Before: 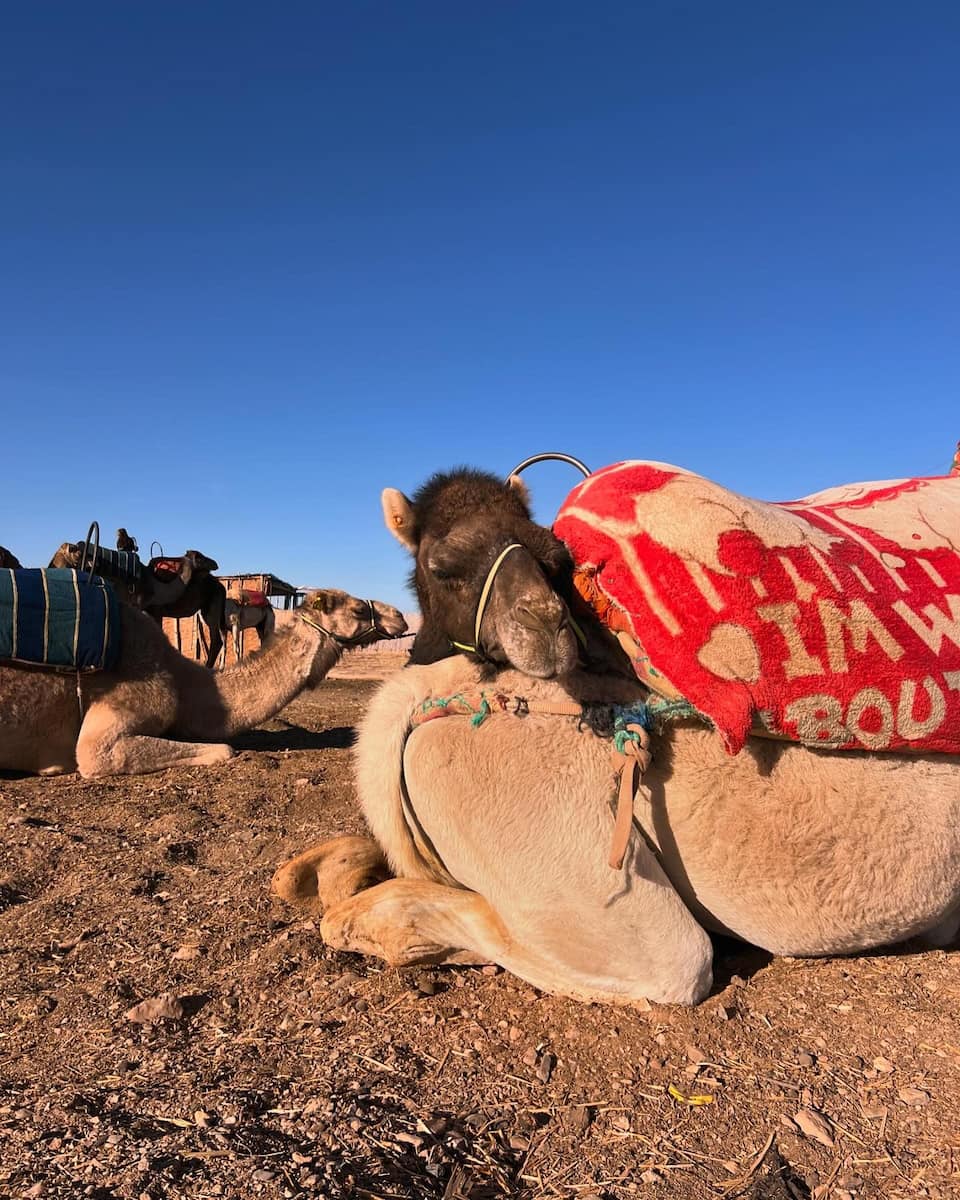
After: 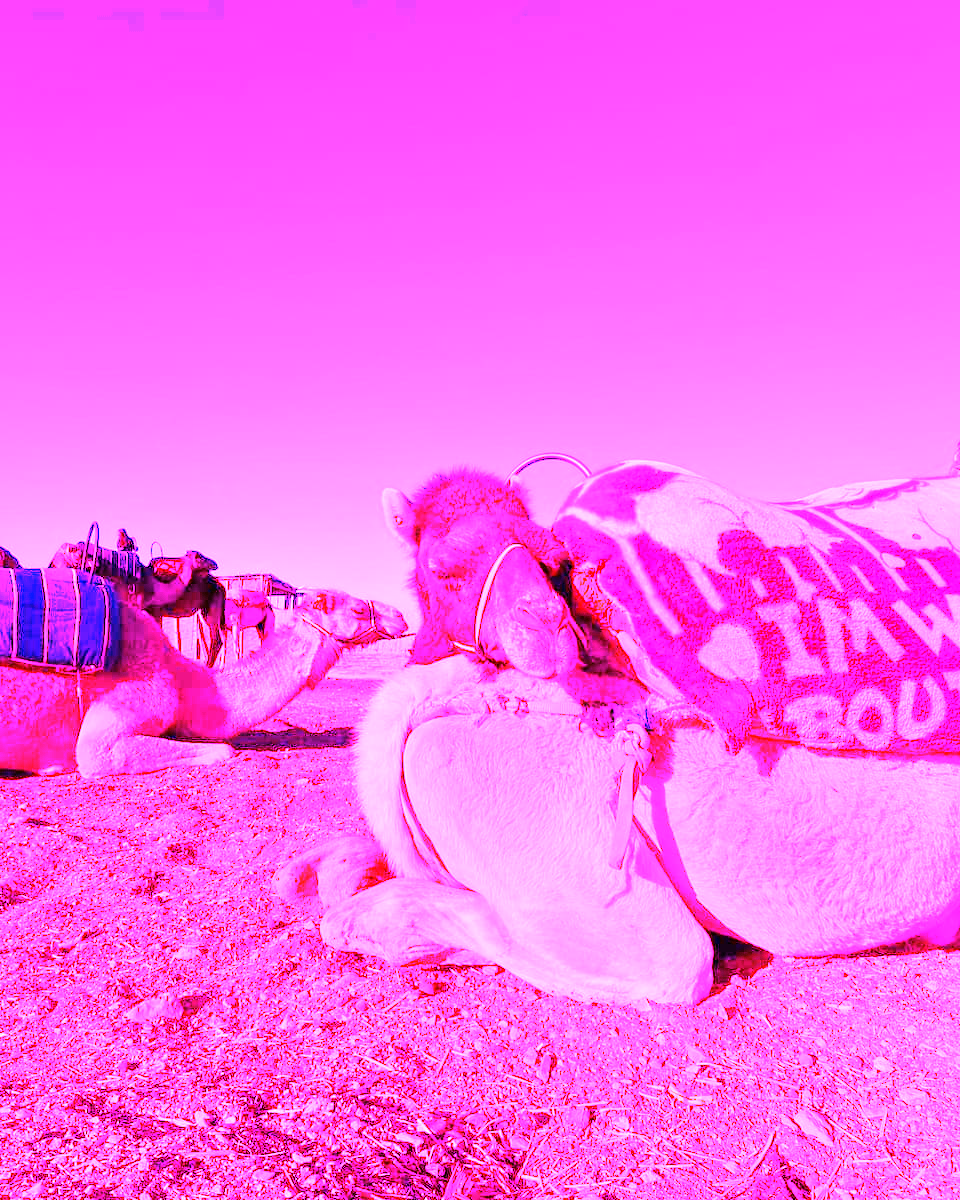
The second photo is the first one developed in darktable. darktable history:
exposure: compensate highlight preservation false
white balance: red 8, blue 8
